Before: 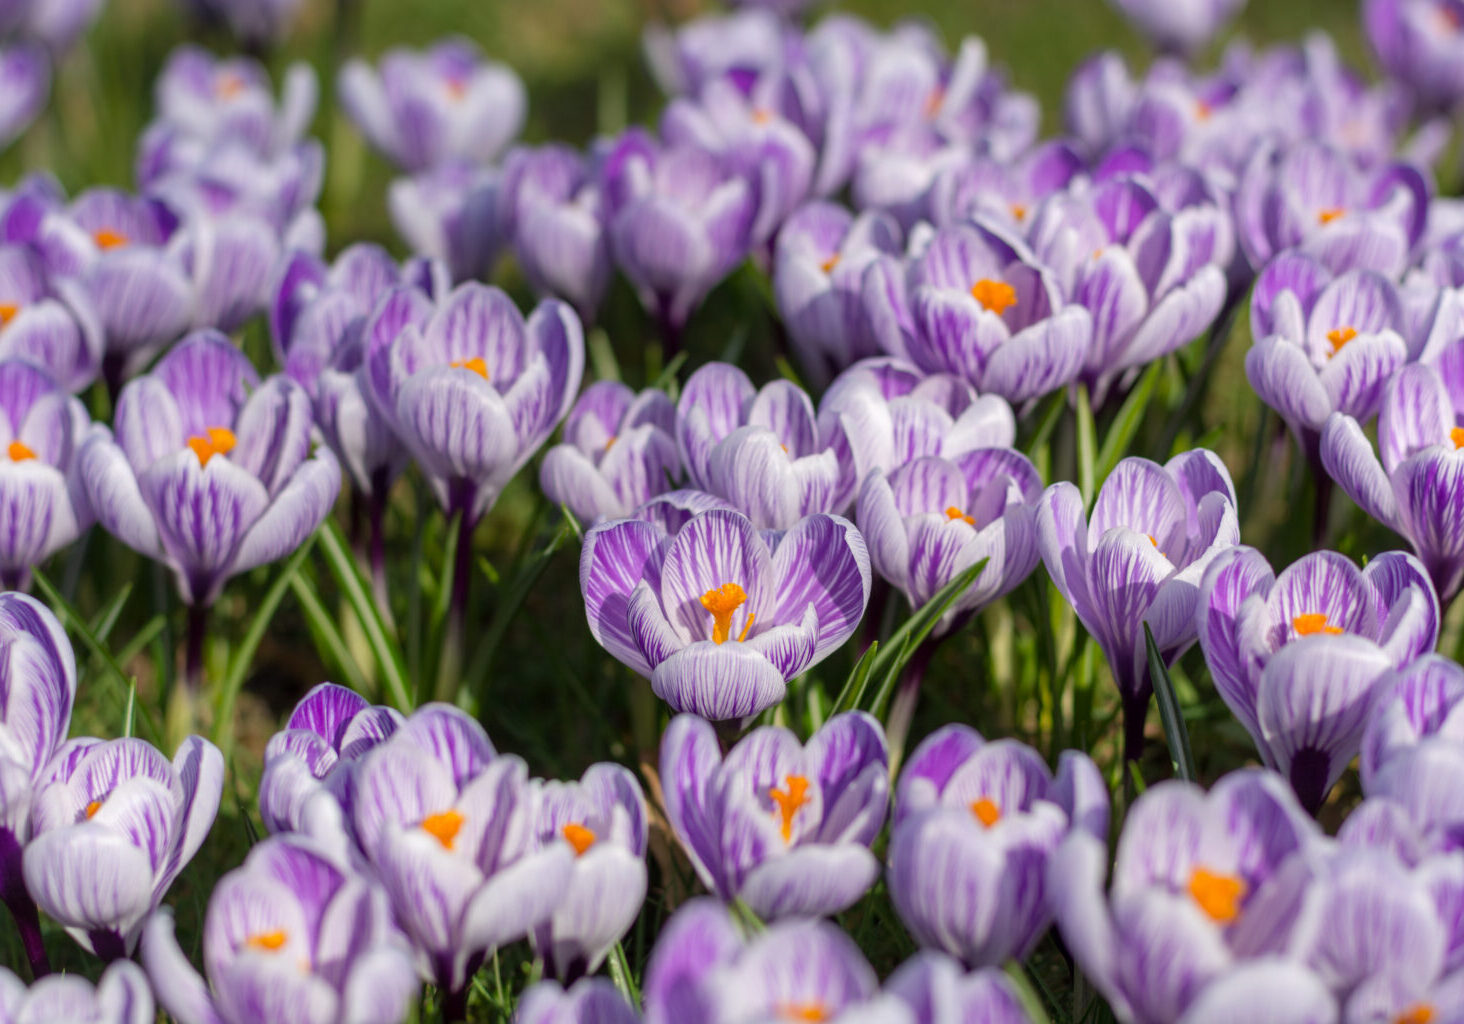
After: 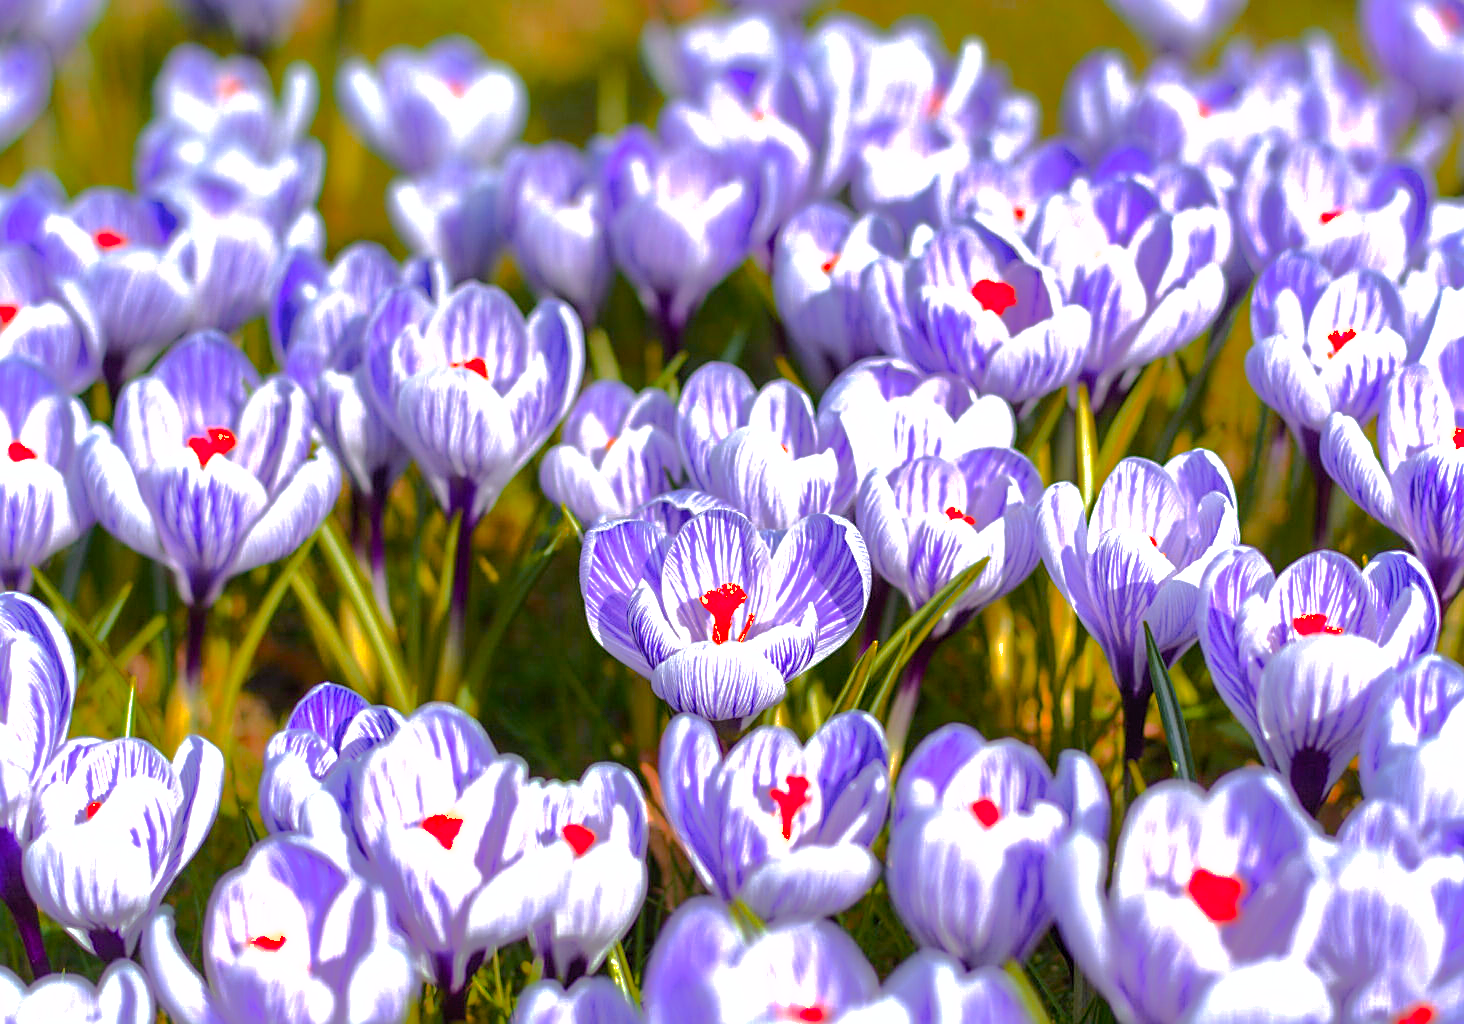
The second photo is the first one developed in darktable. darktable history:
white balance: red 0.967, blue 1.049
sharpen: on, module defaults
exposure: exposure 1.089 EV, compensate highlight preservation false
tone curve: curves: ch0 [(0, 0) (0.003, 0.022) (0.011, 0.027) (0.025, 0.038) (0.044, 0.056) (0.069, 0.081) (0.1, 0.11) (0.136, 0.145) (0.177, 0.185) (0.224, 0.229) (0.277, 0.278) (0.335, 0.335) (0.399, 0.399) (0.468, 0.468) (0.543, 0.543) (0.623, 0.623) (0.709, 0.705) (0.801, 0.793) (0.898, 0.887) (1, 1)], preserve colors none
shadows and highlights: shadows 25, highlights -70
color zones: curves: ch1 [(0.24, 0.629) (0.75, 0.5)]; ch2 [(0.255, 0.454) (0.745, 0.491)], mix 102.12%
color balance rgb: perceptual saturation grading › global saturation 20%, perceptual saturation grading › highlights -25%, perceptual saturation grading › shadows 25%
